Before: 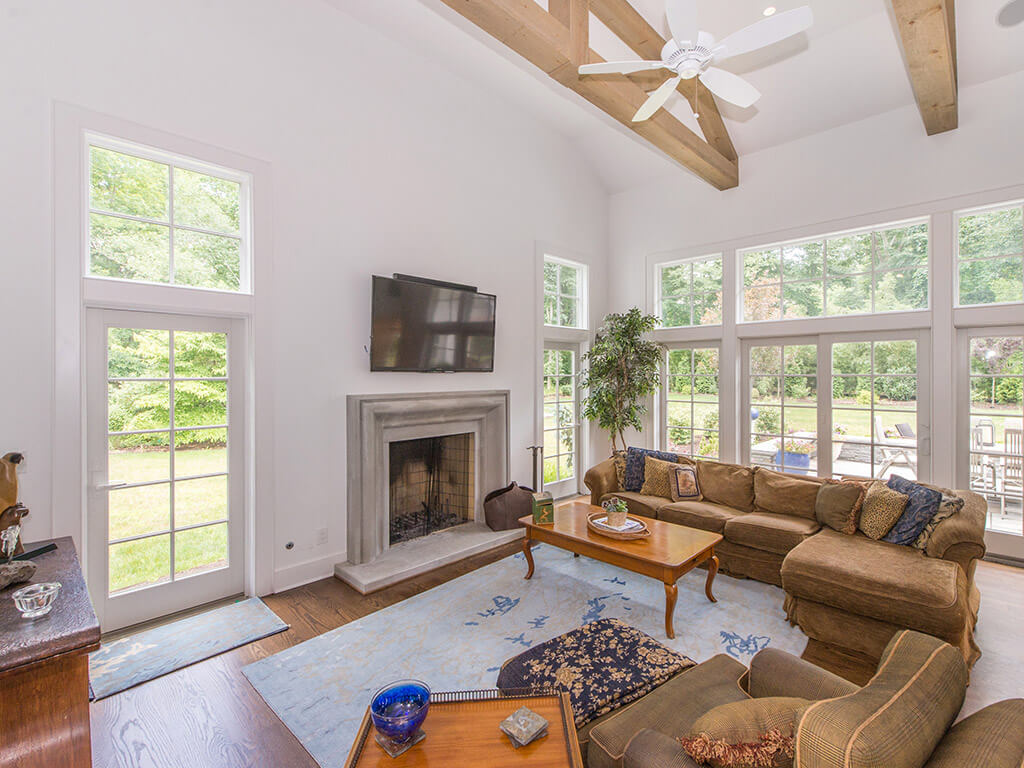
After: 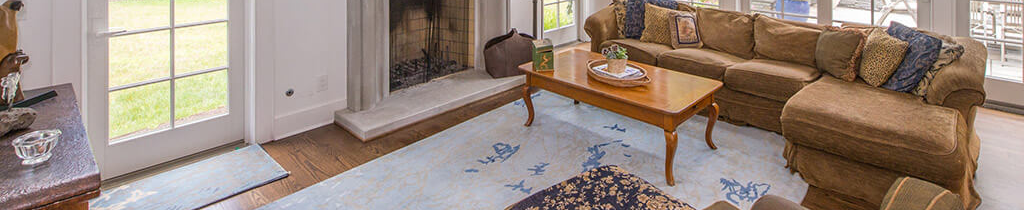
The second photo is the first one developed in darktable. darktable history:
crop and rotate: top 59.029%, bottom 13.55%
